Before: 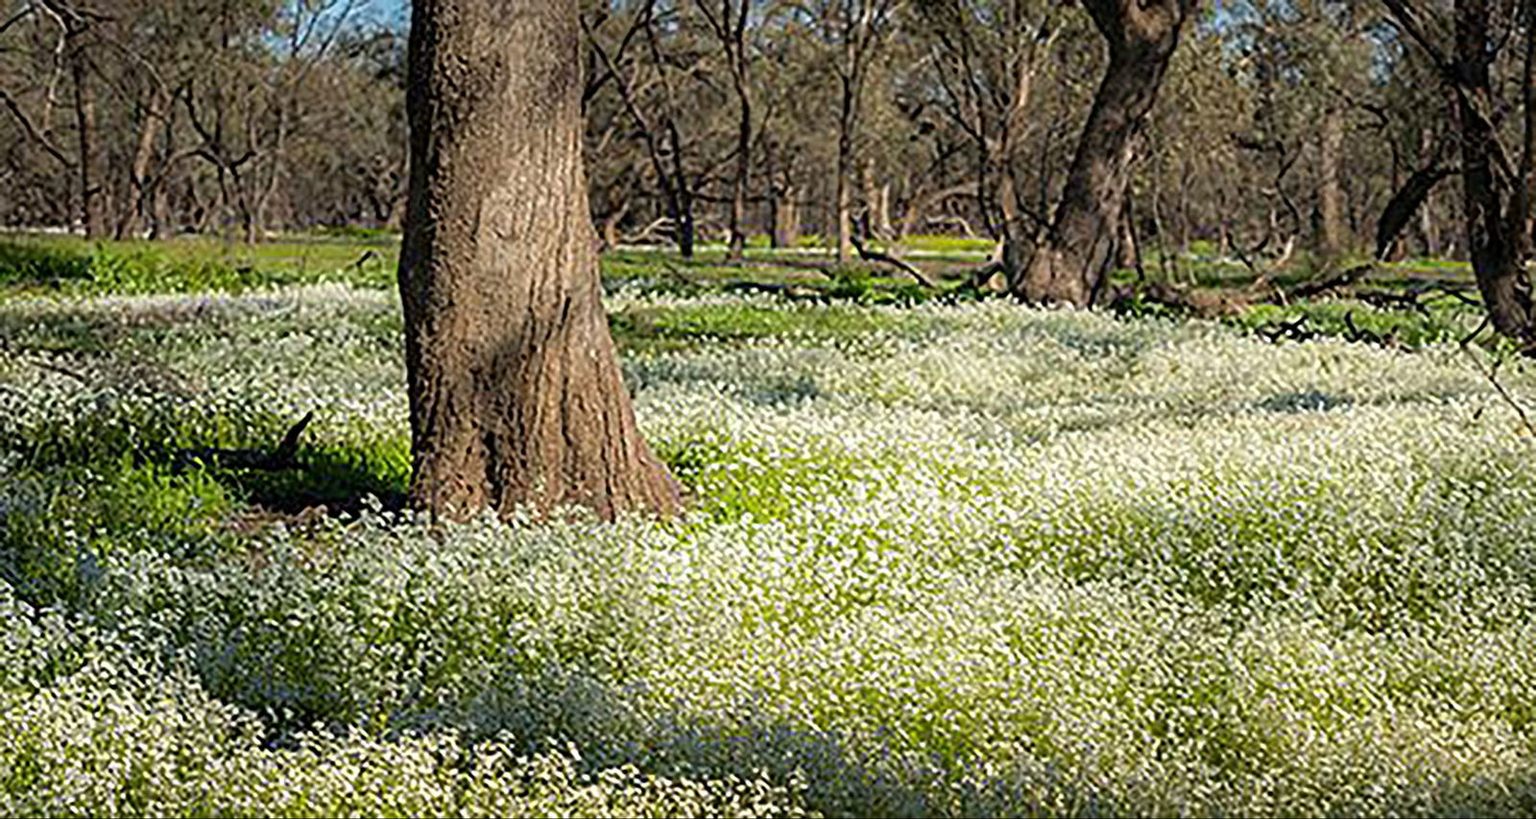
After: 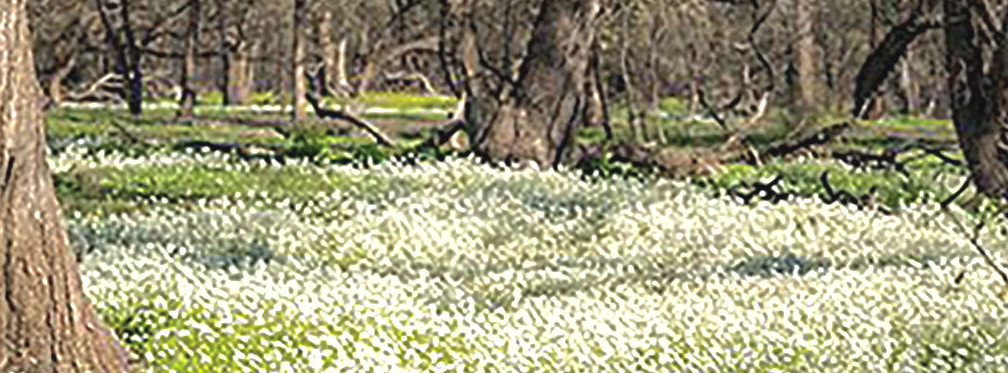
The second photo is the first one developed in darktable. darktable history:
color correction: highlights b* -0.025, saturation 0.775
crop: left 36.281%, top 17.986%, right 0.693%, bottom 38.273%
shadows and highlights: on, module defaults
exposure: black level correction -0.002, exposure 0.544 EV, compensate highlight preservation false
